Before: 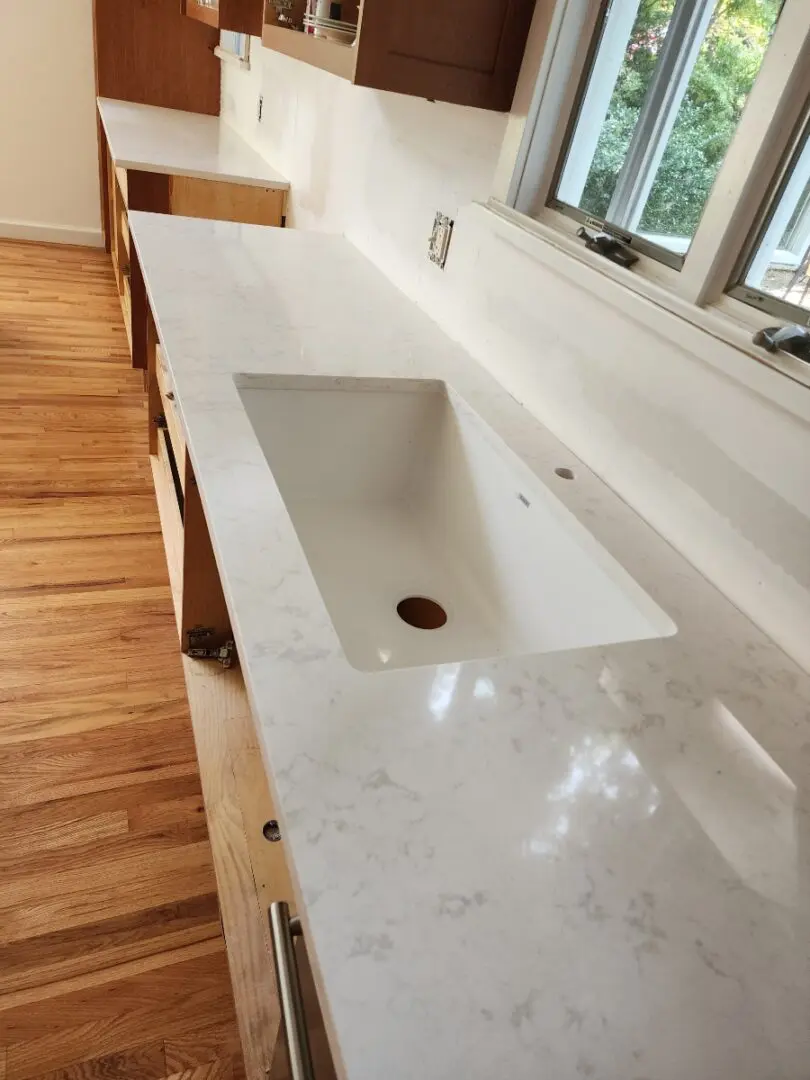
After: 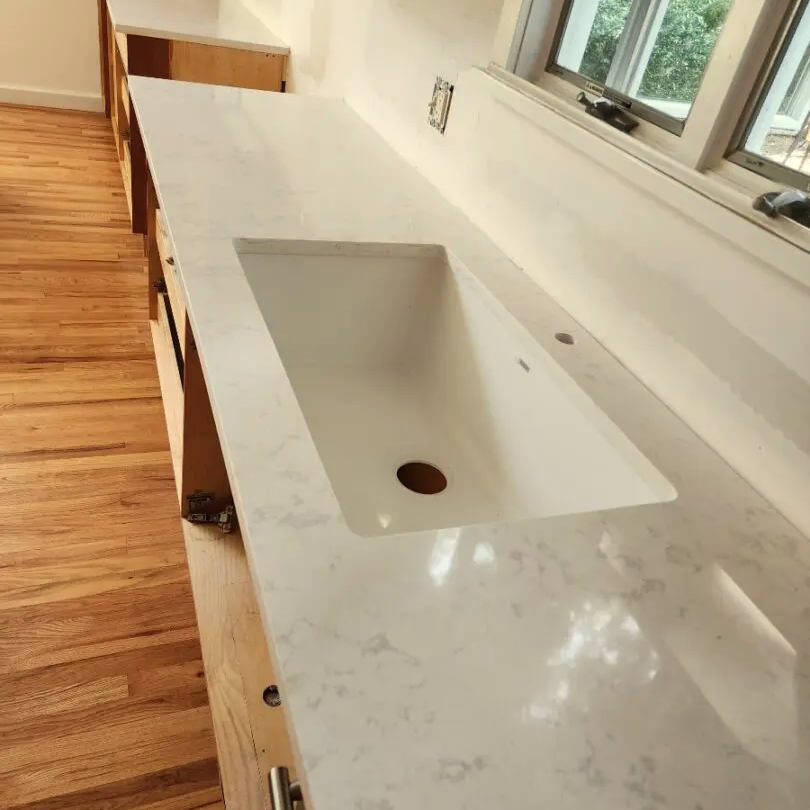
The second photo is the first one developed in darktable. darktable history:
crop and rotate: top 12.5%, bottom 12.5%
white balance: red 1.029, blue 0.92
